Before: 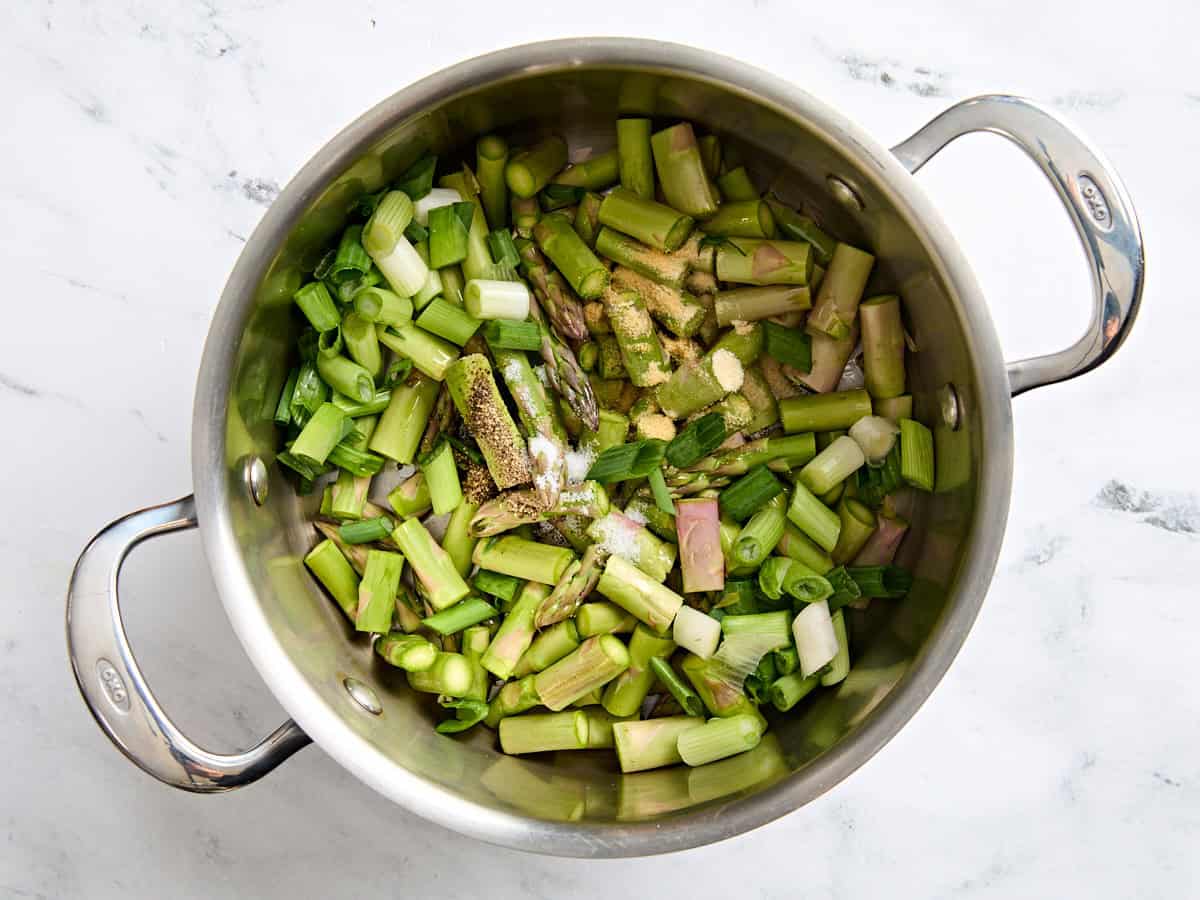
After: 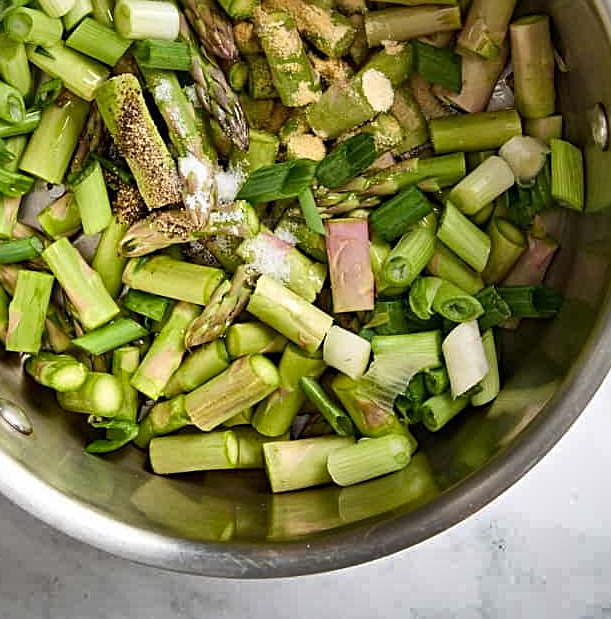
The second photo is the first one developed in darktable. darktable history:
shadows and highlights: shadows 20.91, highlights -82.73, soften with gaussian
sharpen: radius 2.167, amount 0.381, threshold 0
crop and rotate: left 29.237%, top 31.152%, right 19.807%
